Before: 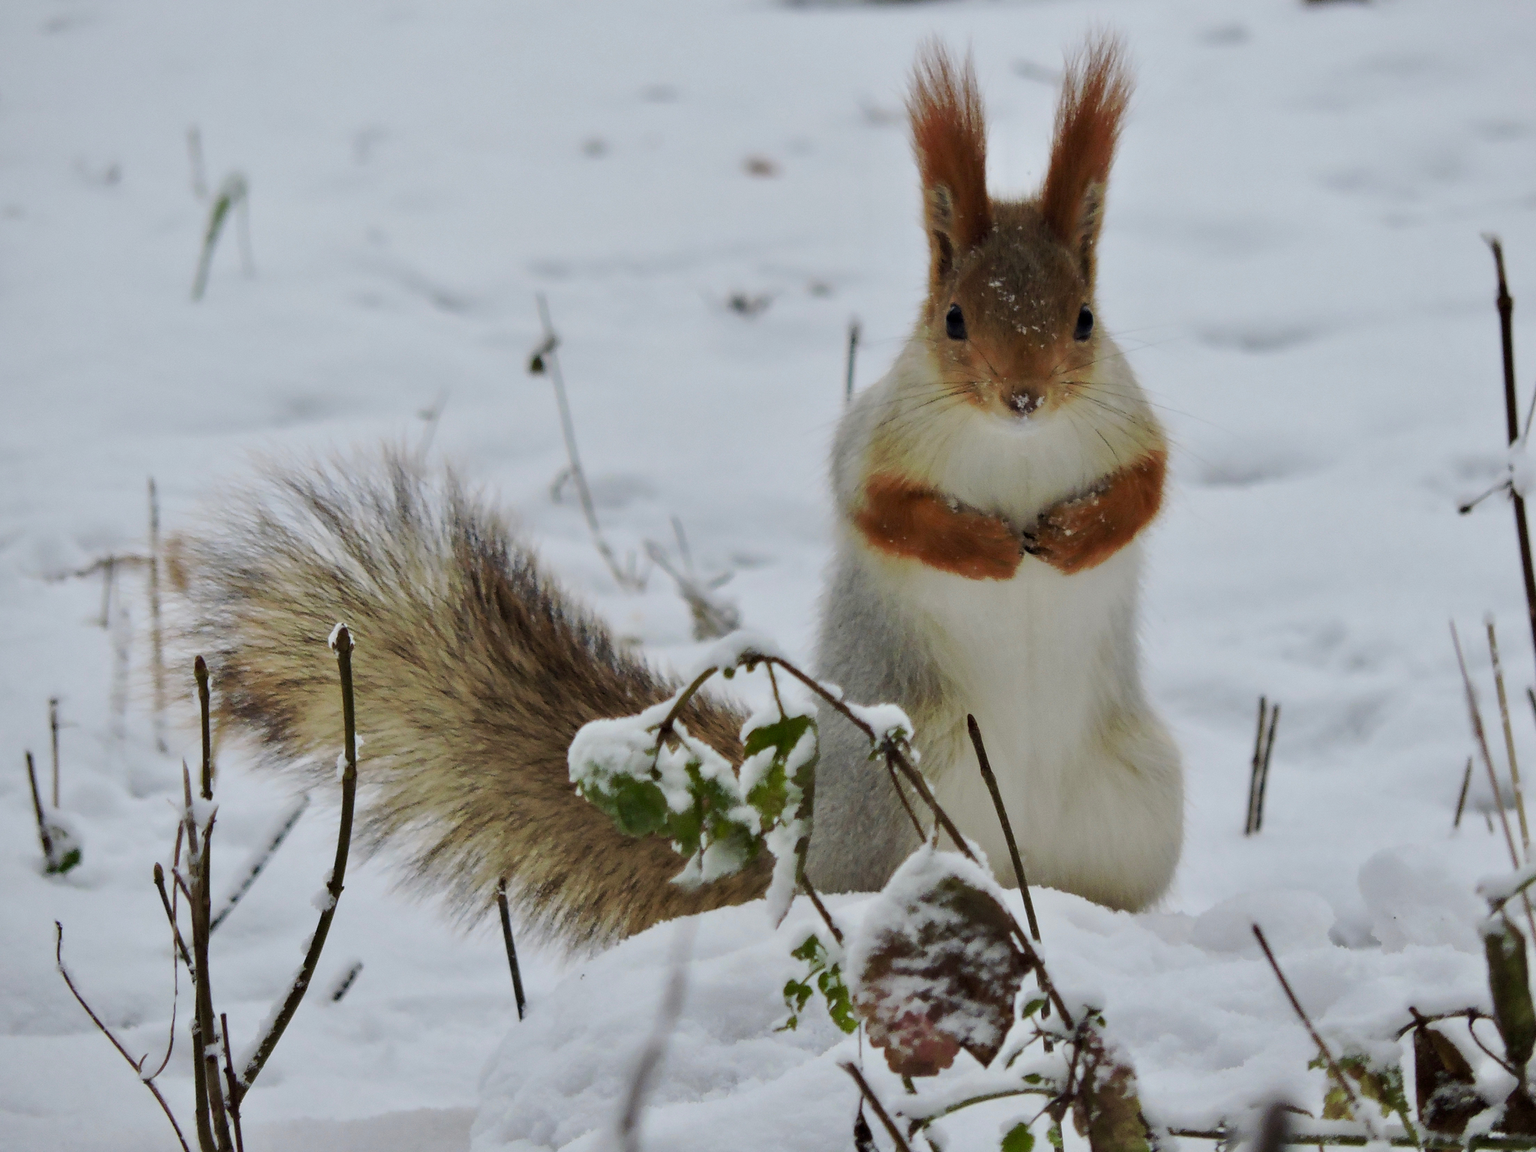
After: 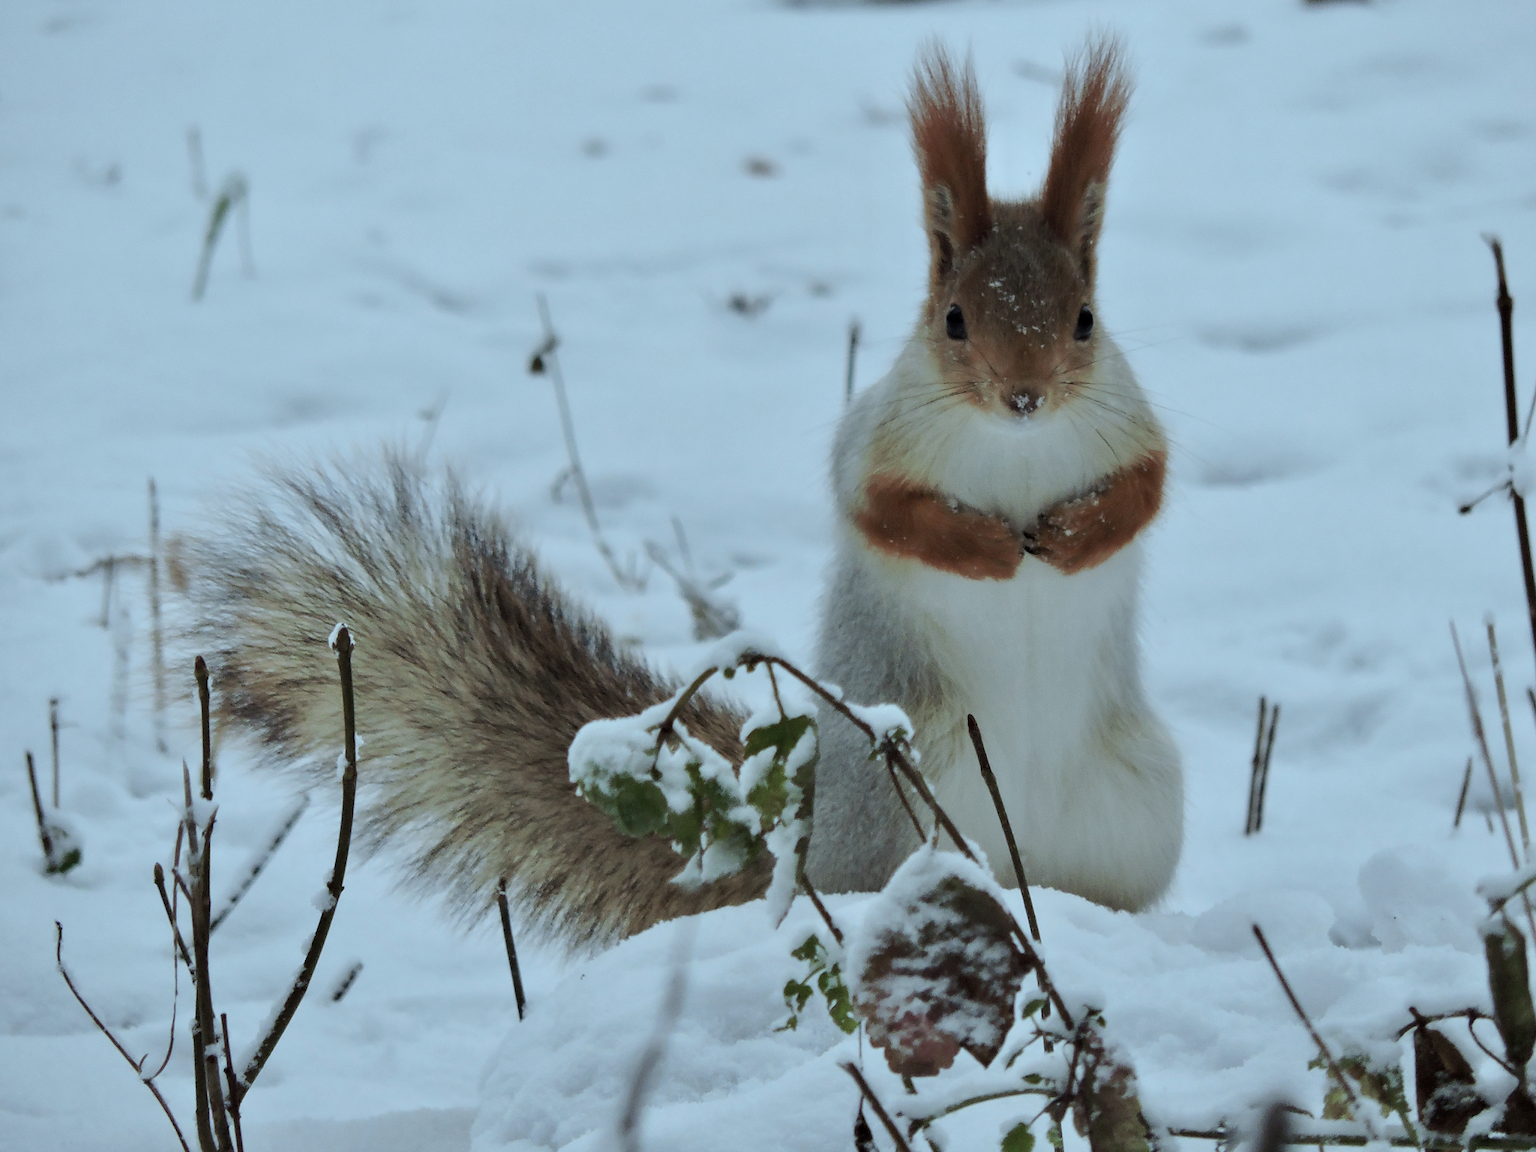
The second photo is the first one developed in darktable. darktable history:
color correction: highlights a* -12.23, highlights b* -17.89, saturation 0.697
